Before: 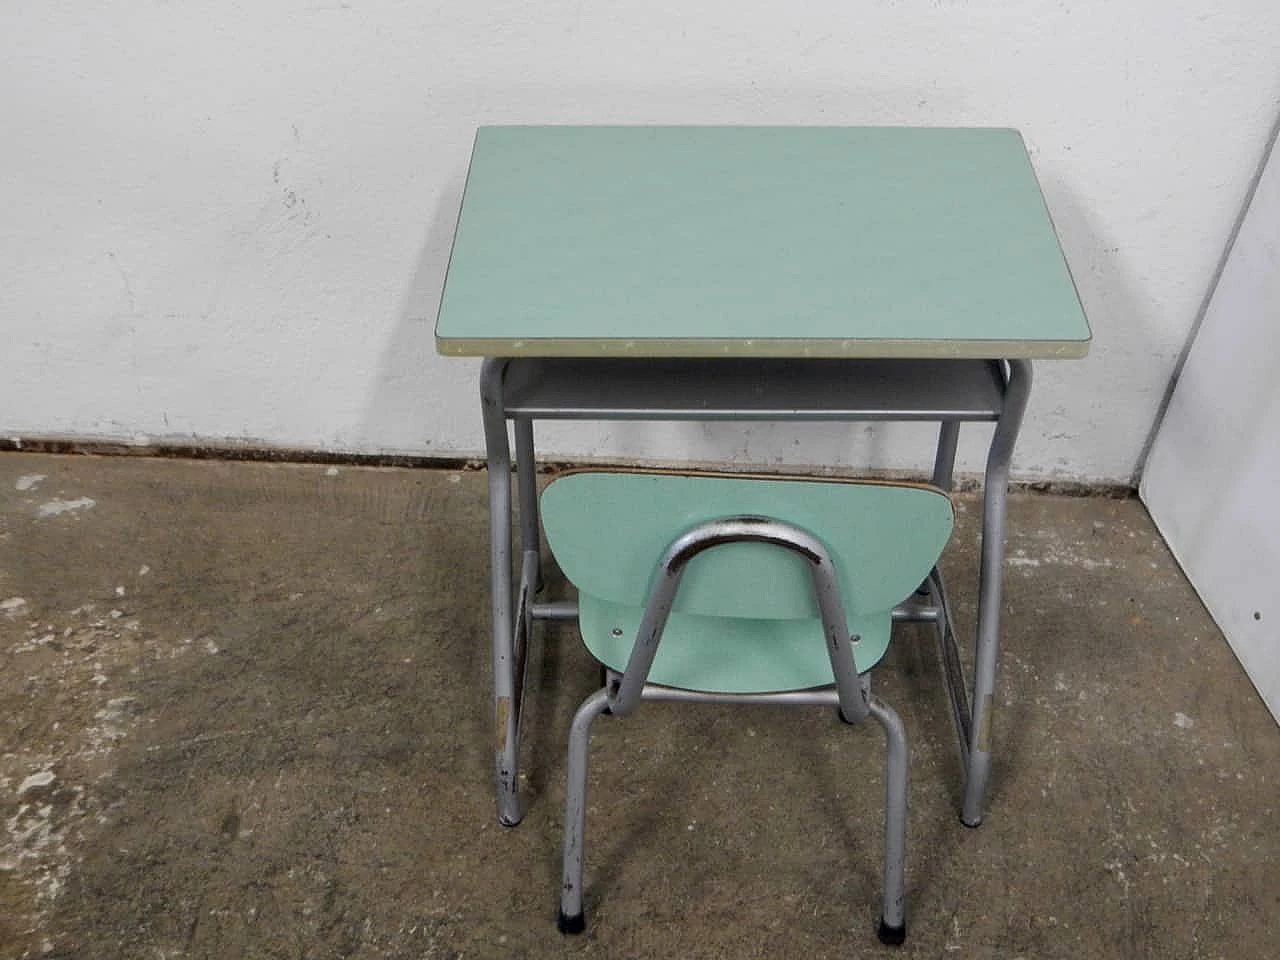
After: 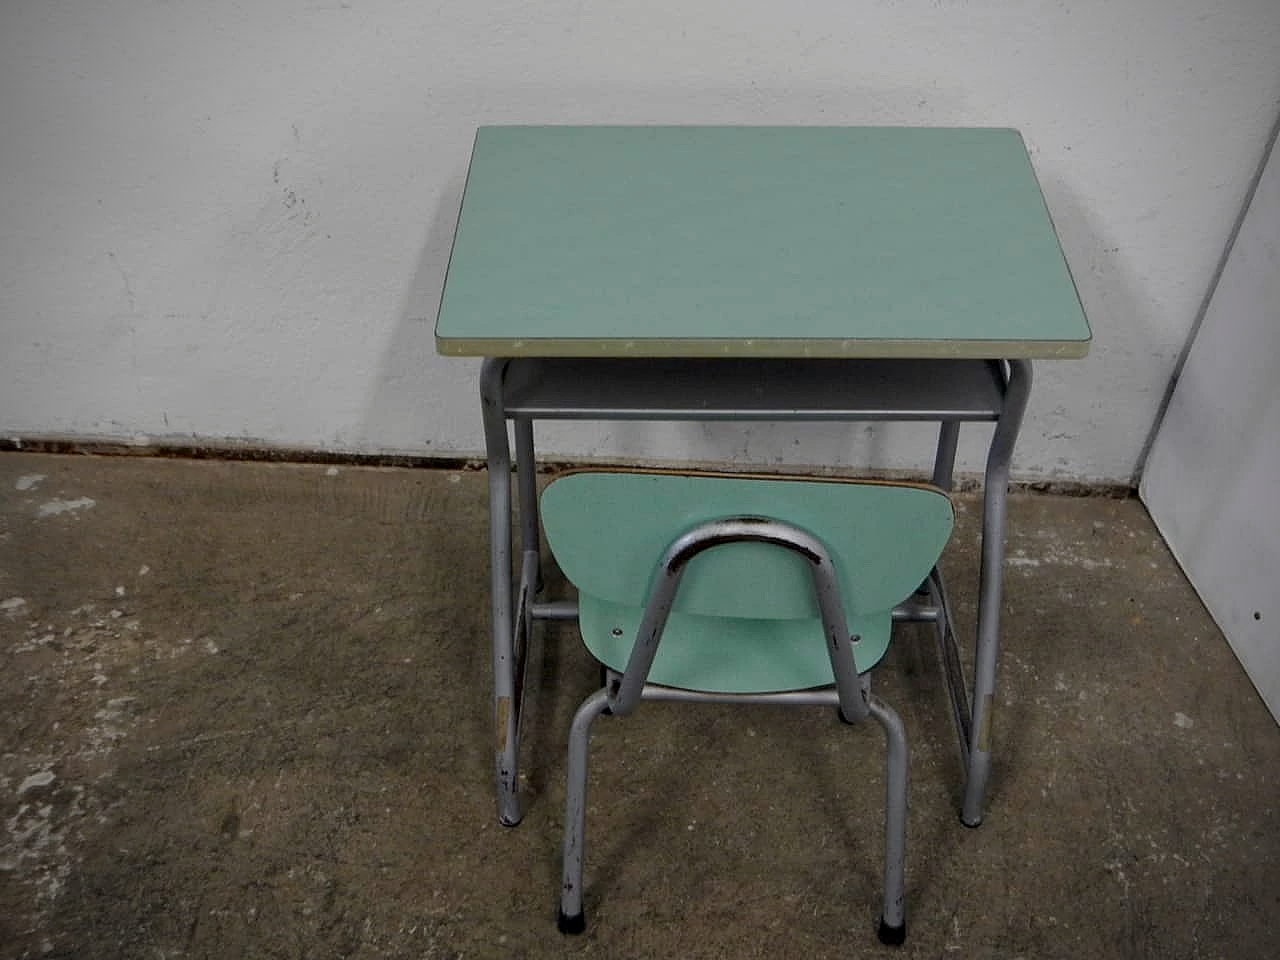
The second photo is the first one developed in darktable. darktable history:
haze removal: adaptive false
vignetting: brightness -0.575
exposure: exposure -0.605 EV, compensate highlight preservation false
